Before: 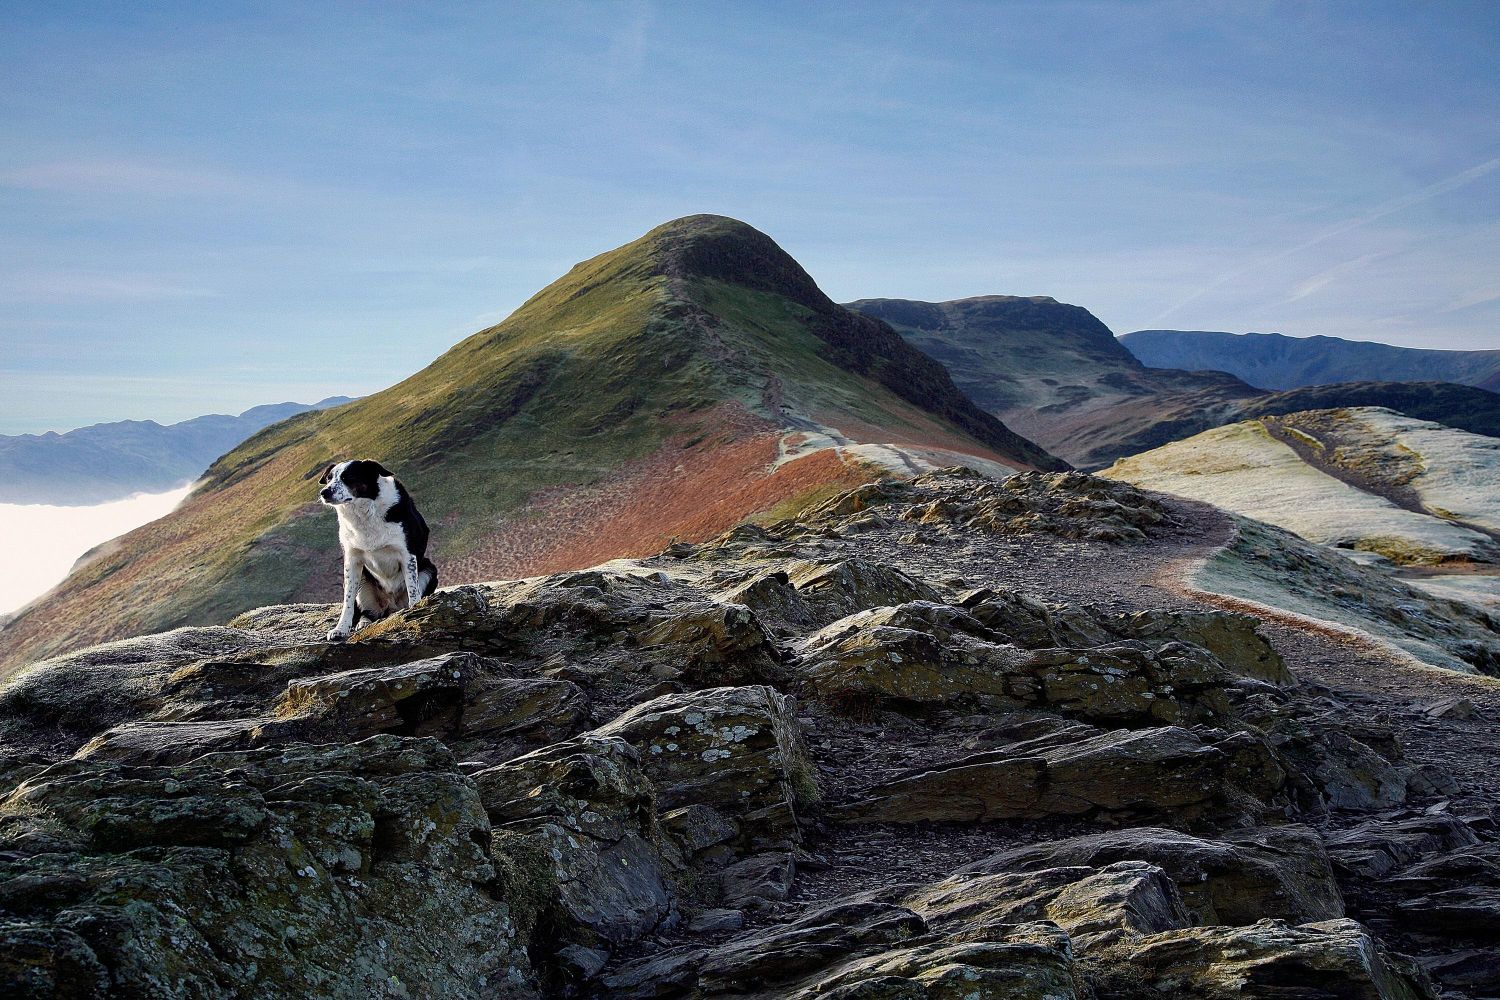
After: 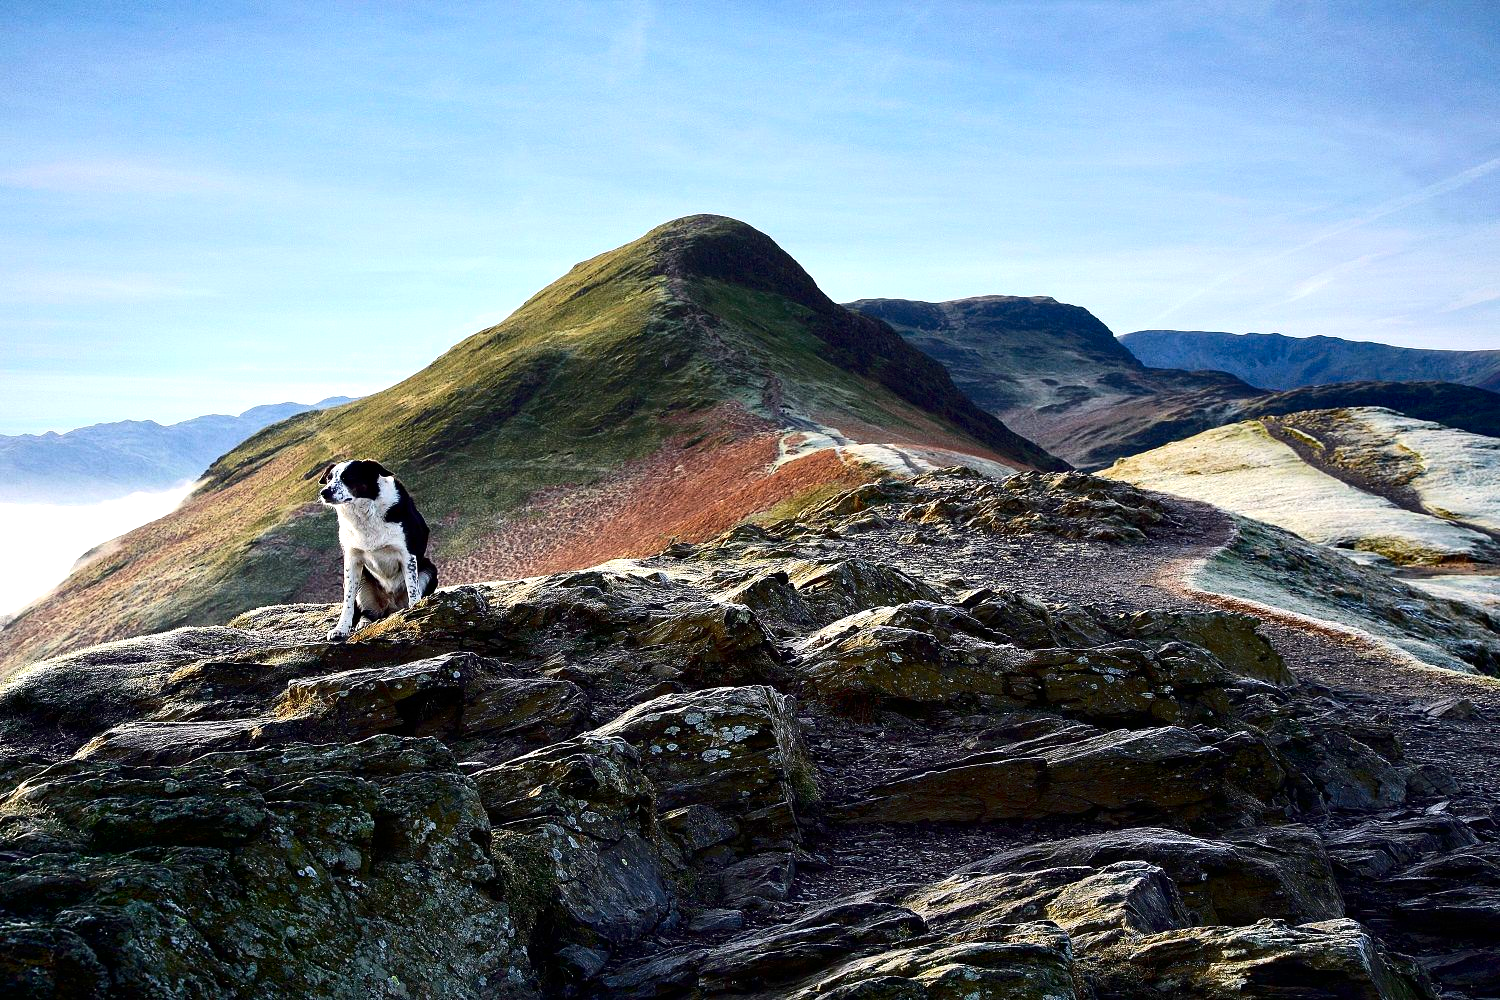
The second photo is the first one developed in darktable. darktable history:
exposure: exposure 0.695 EV, compensate highlight preservation false
contrast brightness saturation: contrast 0.199, brightness -0.112, saturation 0.096
